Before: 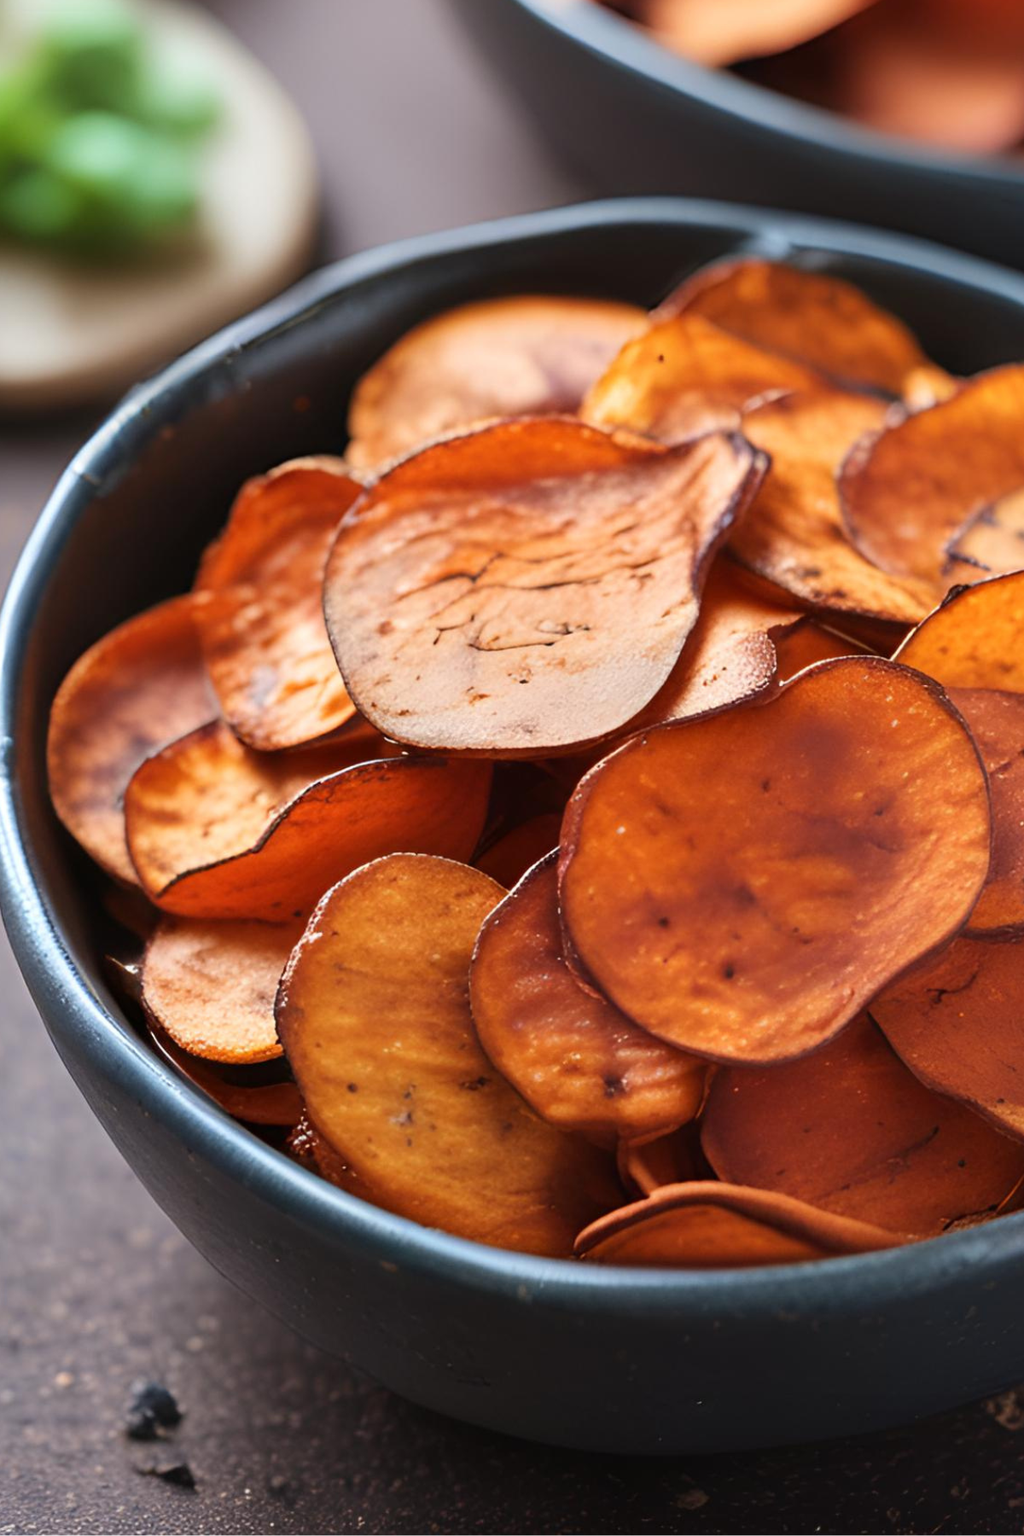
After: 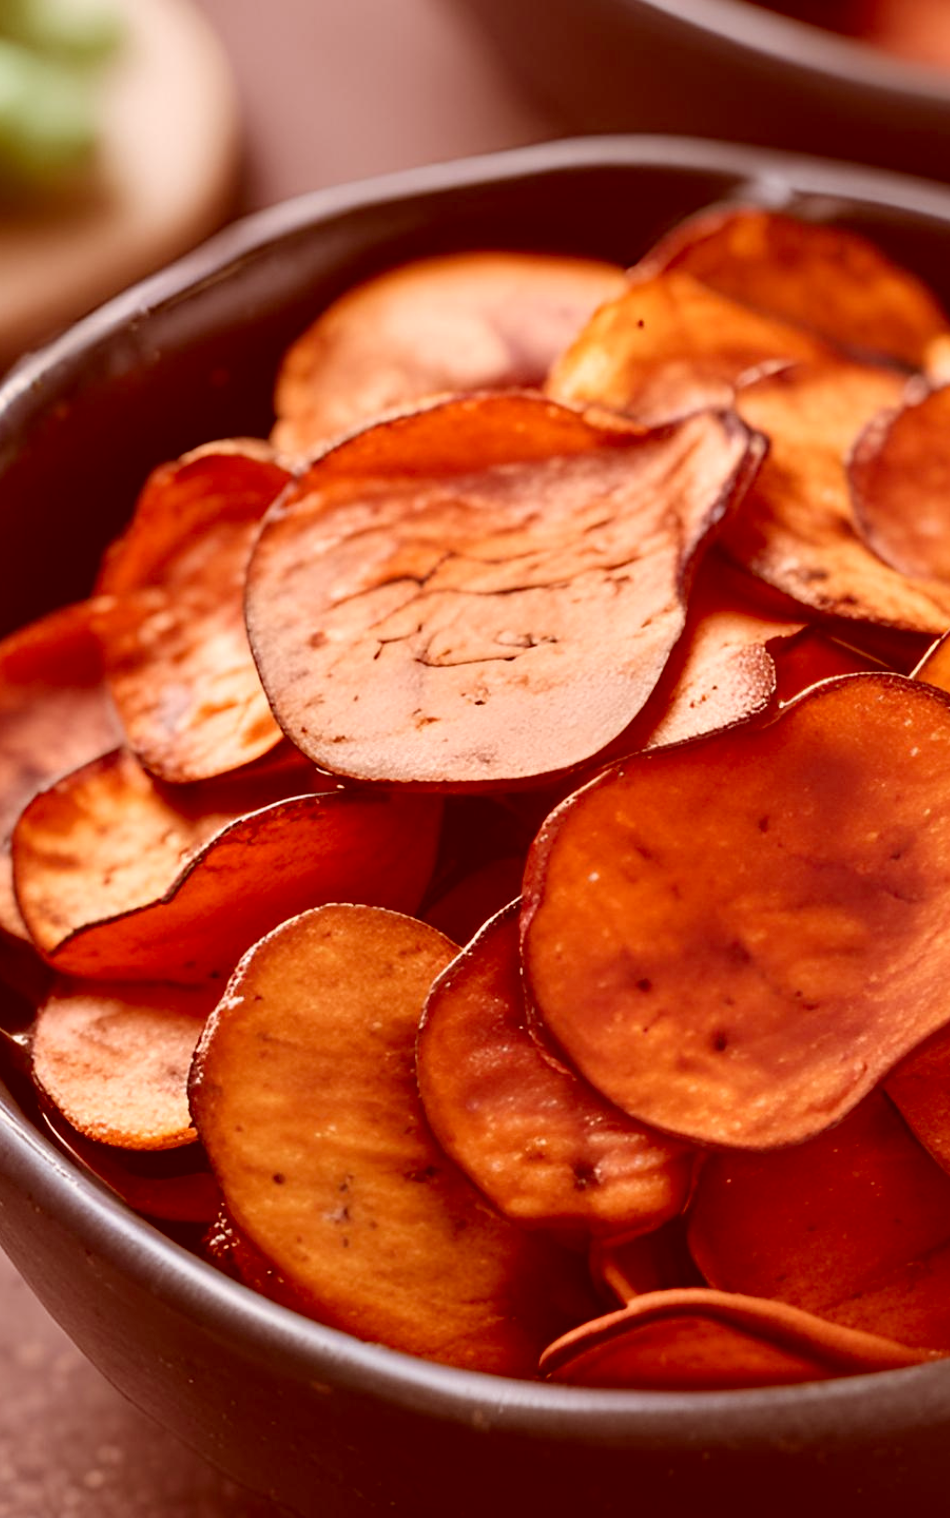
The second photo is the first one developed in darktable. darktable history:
crop: left 11.19%, top 5.377%, right 9.576%, bottom 10.236%
color correction: highlights a* 9.2, highlights b* 8.93, shadows a* 39.93, shadows b* 39.98, saturation 0.818
